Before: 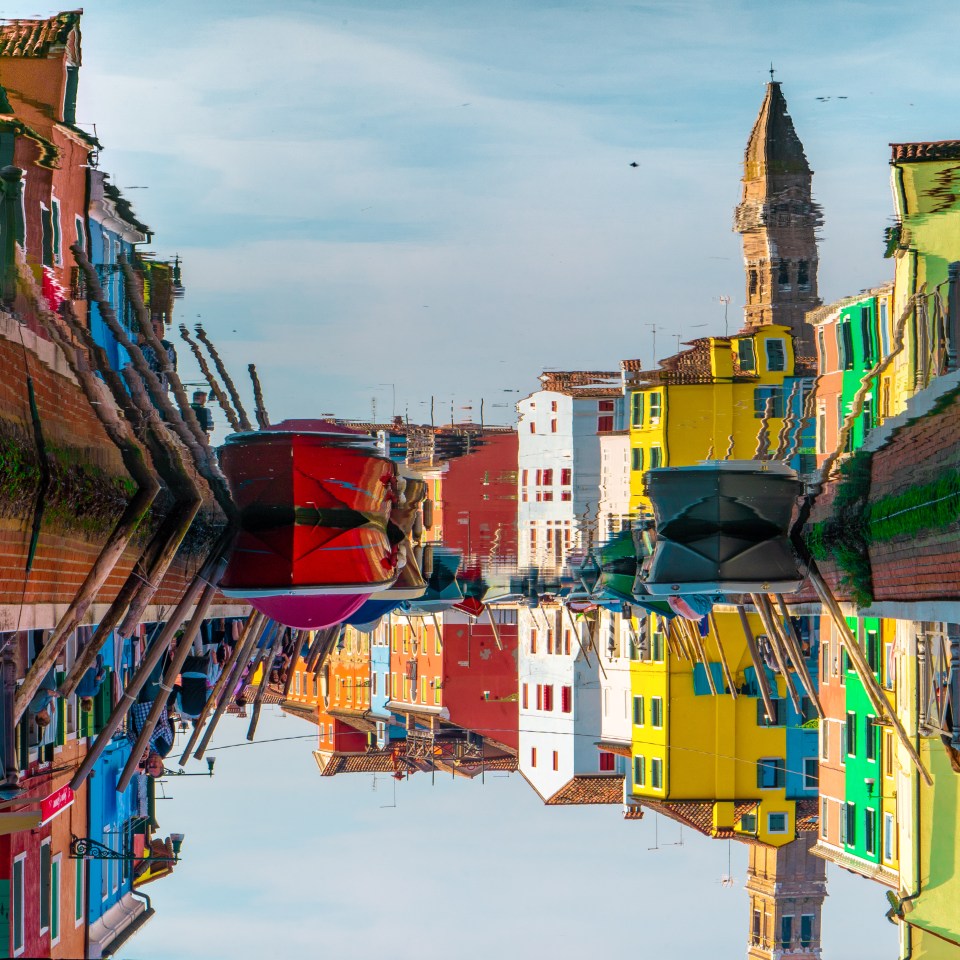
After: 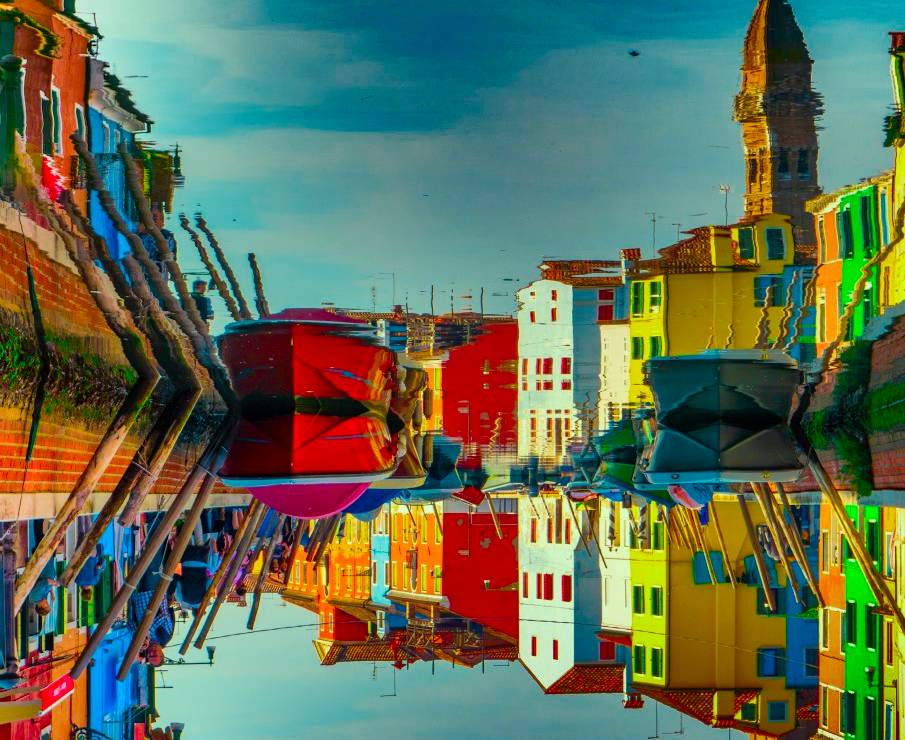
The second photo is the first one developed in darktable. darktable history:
shadows and highlights: radius 123.98, shadows 100, white point adjustment -3, highlights -100, highlights color adjustment 89.84%, soften with gaussian
crop and rotate: angle 0.03°, top 11.643%, right 5.651%, bottom 11.189%
color correction: highlights a* -10.77, highlights b* 9.8, saturation 1.72
